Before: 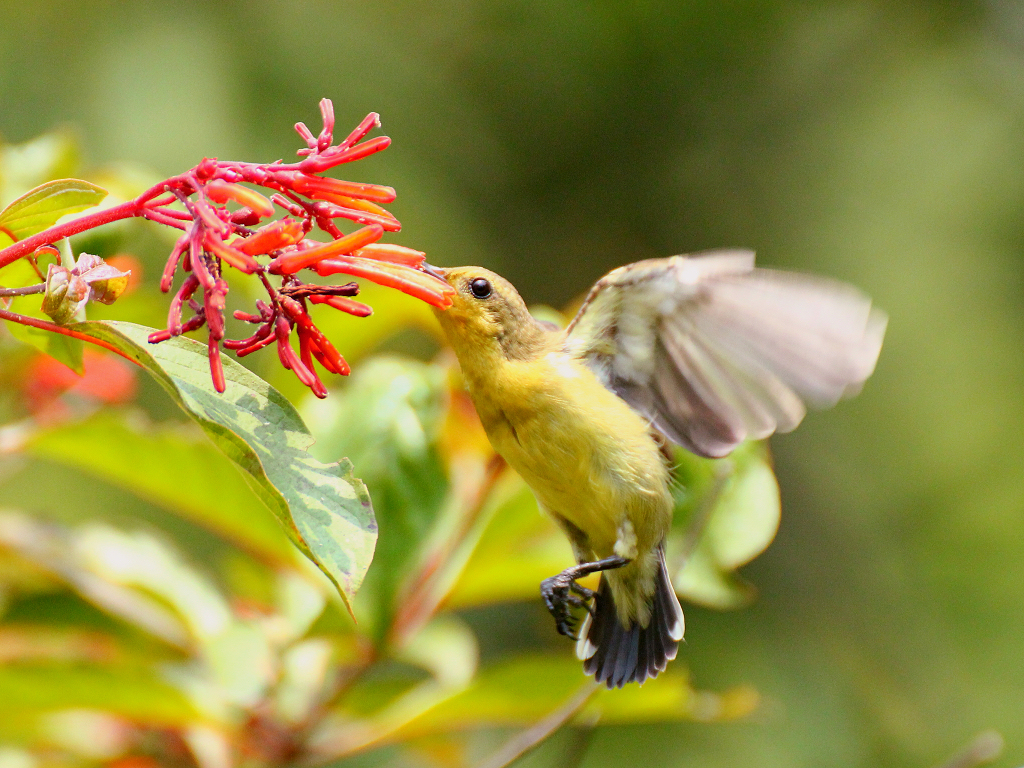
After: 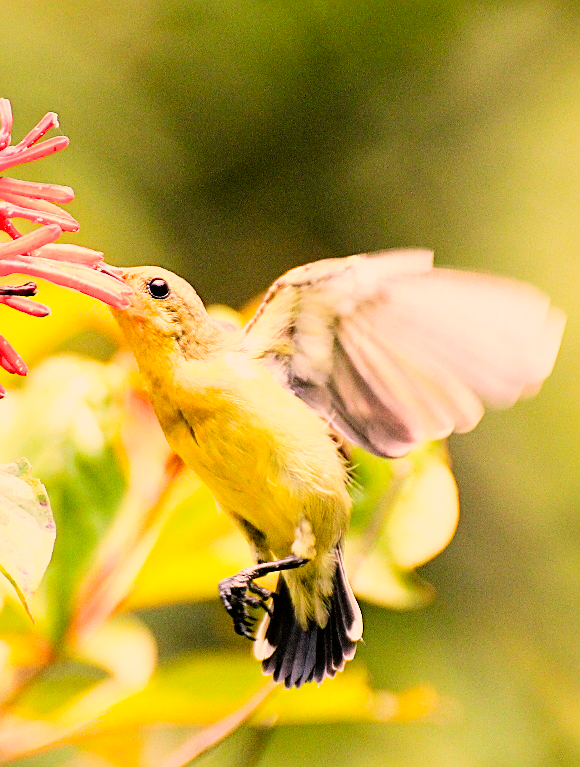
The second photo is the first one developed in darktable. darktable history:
filmic rgb: black relative exposure -5 EV, hardness 2.88, contrast 1.4, highlights saturation mix -30%
sharpen: on, module defaults
crop: left 31.458%, top 0%, right 11.876%
exposure: exposure 1.061 EV, compensate highlight preservation false
color correction: highlights a* 17.88, highlights b* 18.79
